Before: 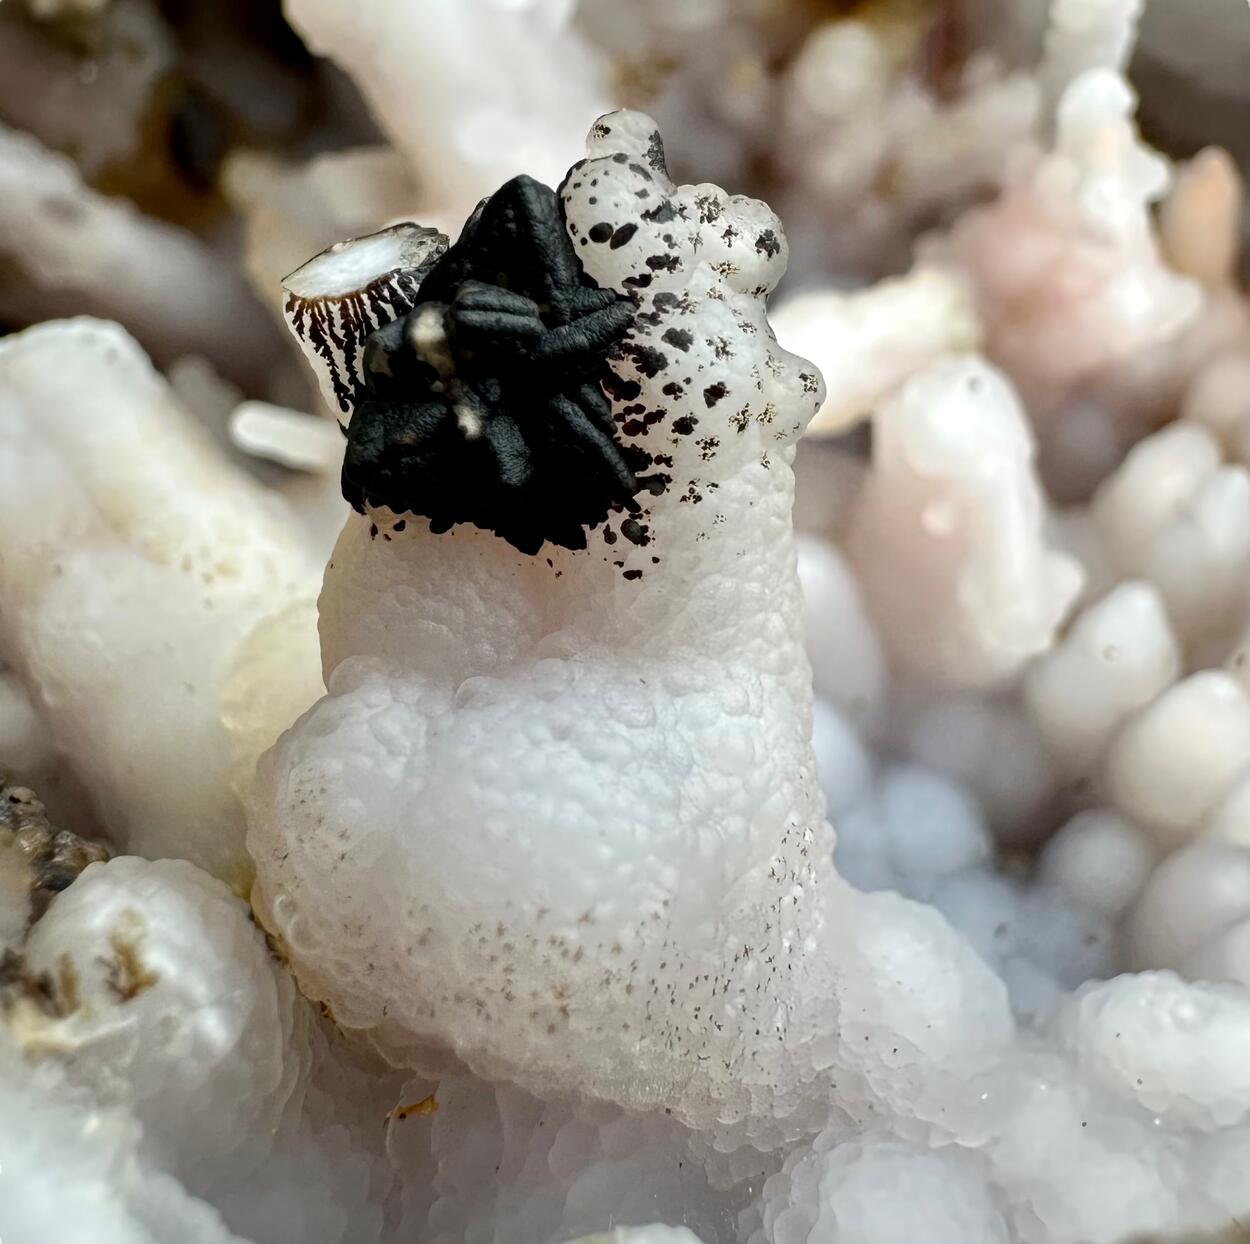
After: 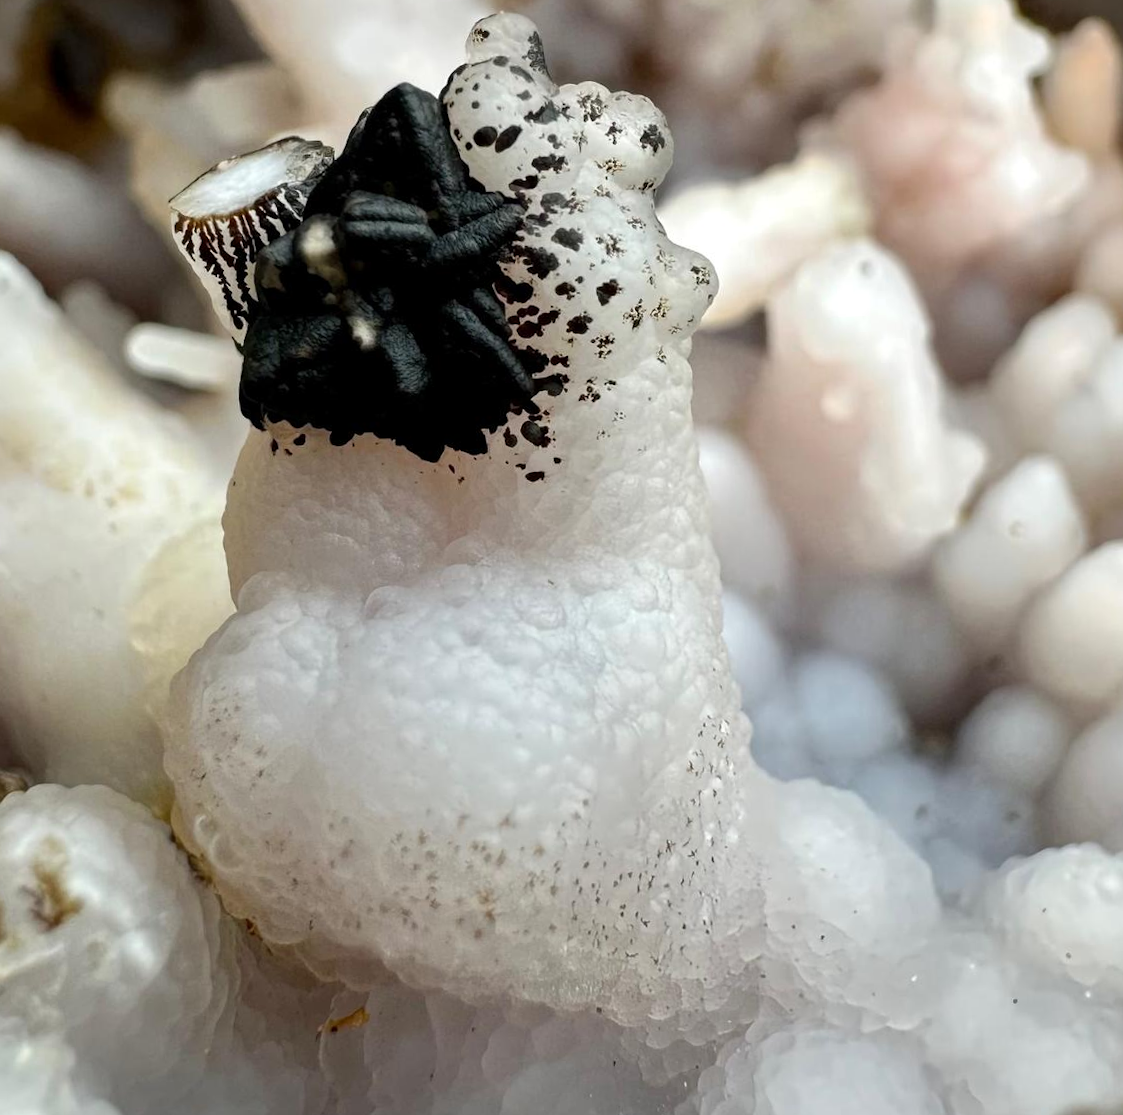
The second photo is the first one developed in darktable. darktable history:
crop and rotate: angle 3.05°, left 5.46%, top 5.698%
